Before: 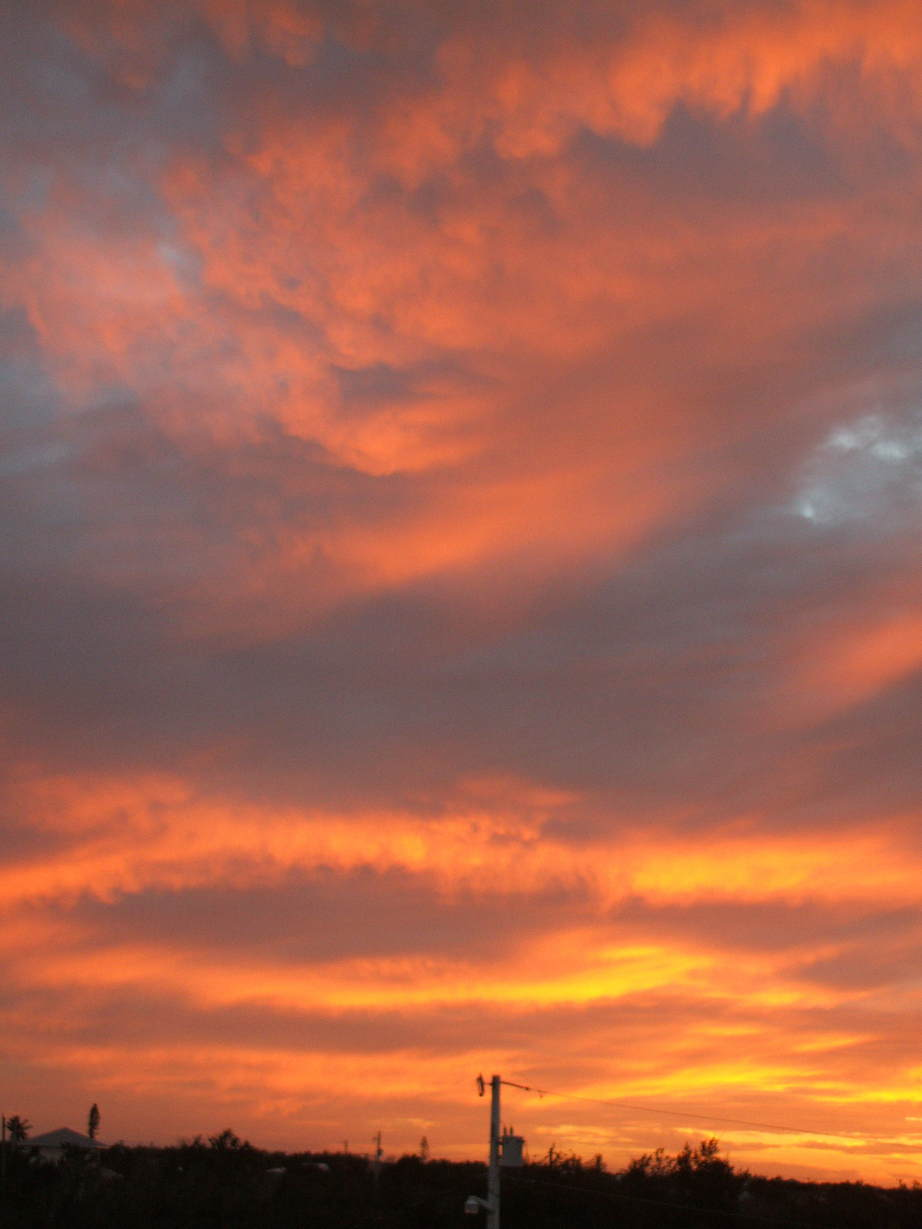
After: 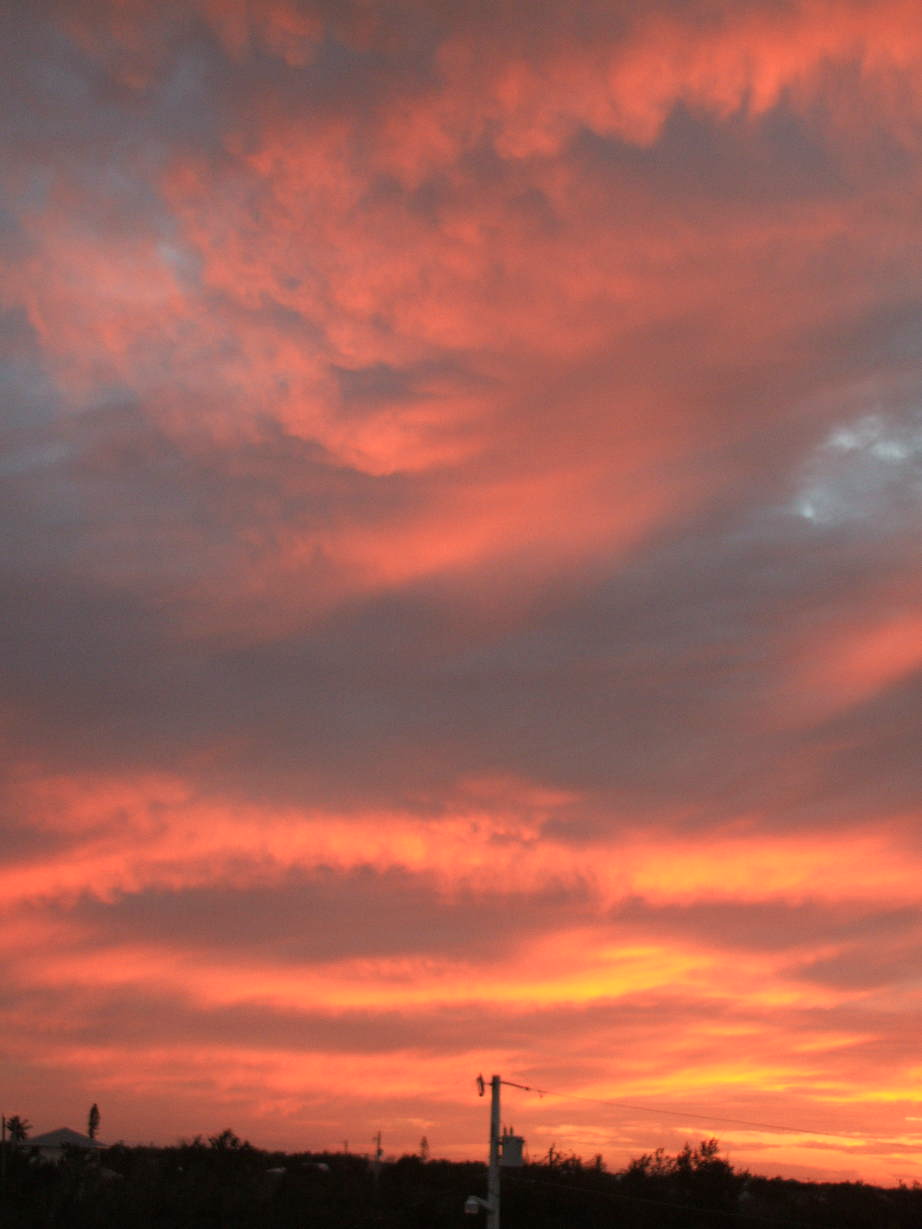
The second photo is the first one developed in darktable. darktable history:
exposure: compensate highlight preservation false
color zones: curves: ch1 [(0, 0.469) (0.072, 0.457) (0.243, 0.494) (0.429, 0.5) (0.571, 0.5) (0.714, 0.5) (0.857, 0.5) (1, 0.469)]; ch2 [(0, 0.499) (0.143, 0.467) (0.242, 0.436) (0.429, 0.493) (0.571, 0.5) (0.714, 0.5) (0.857, 0.5) (1, 0.499)]
